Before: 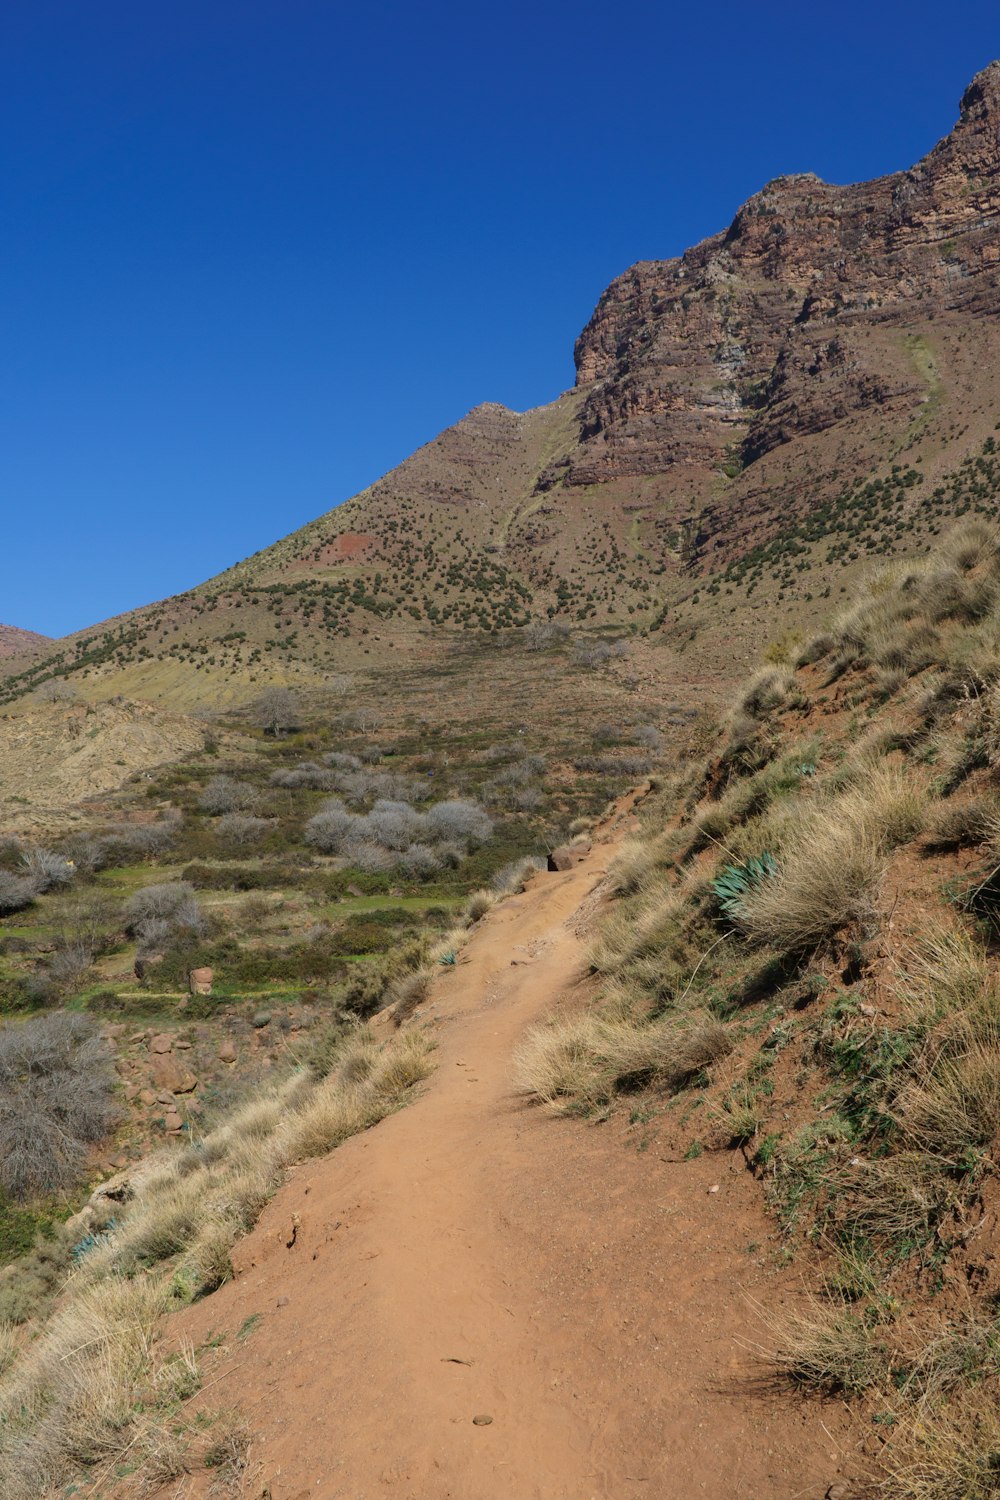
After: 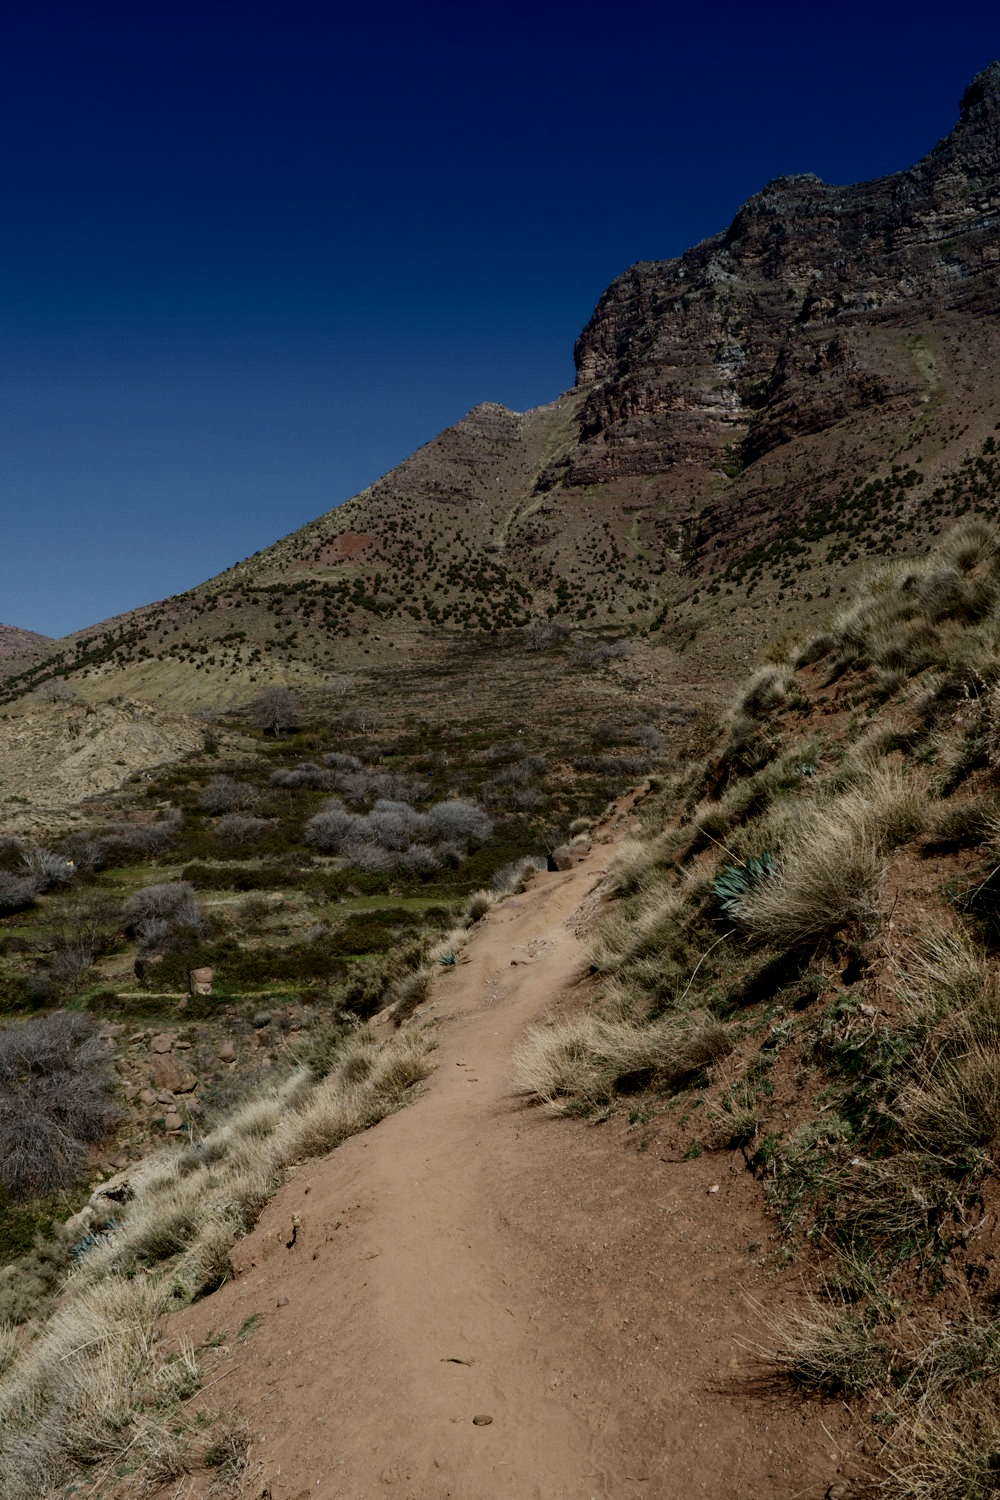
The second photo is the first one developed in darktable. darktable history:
contrast brightness saturation: contrast 0.25, saturation -0.31
graduated density: density 2.02 EV, hardness 44%, rotation 0.374°, offset 8.21, hue 208.8°, saturation 97%
filmic rgb: middle gray luminance 29%, black relative exposure -10.3 EV, white relative exposure 5.5 EV, threshold 6 EV, target black luminance 0%, hardness 3.95, latitude 2.04%, contrast 1.132, highlights saturation mix 5%, shadows ↔ highlights balance 15.11%, add noise in highlights 0, preserve chrominance no, color science v3 (2019), use custom middle-gray values true, iterations of high-quality reconstruction 0, contrast in highlights soft, enable highlight reconstruction true
